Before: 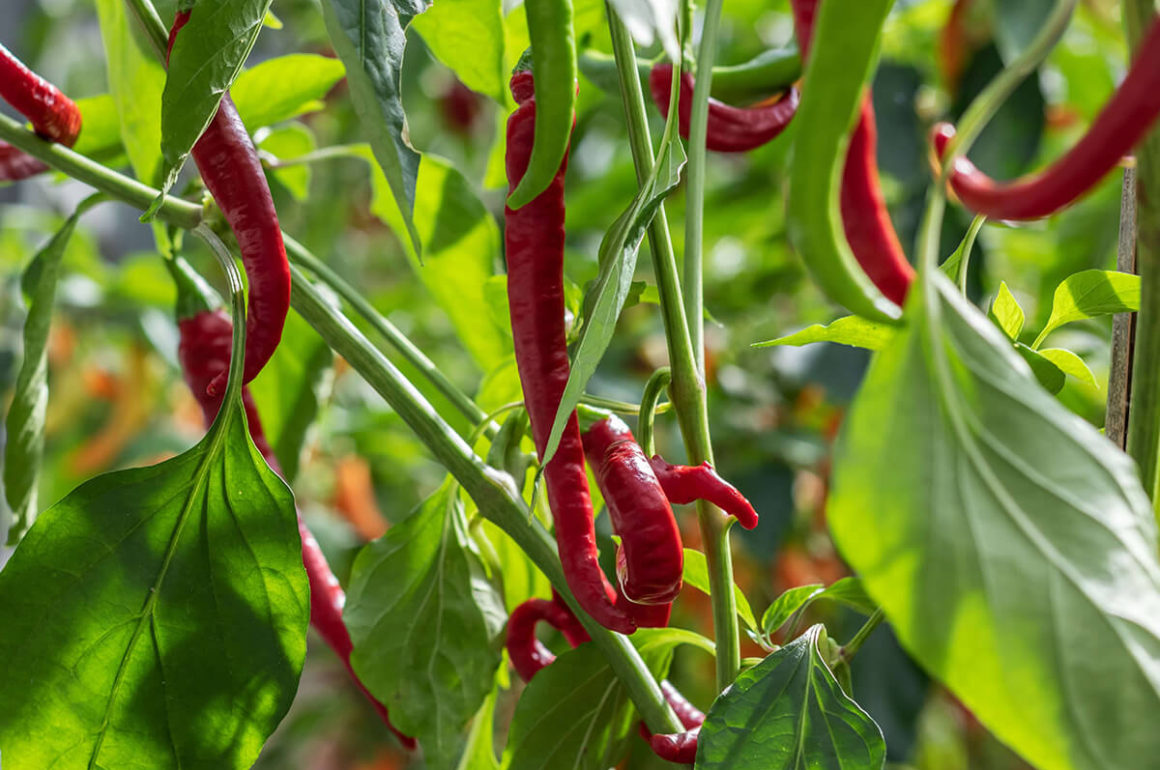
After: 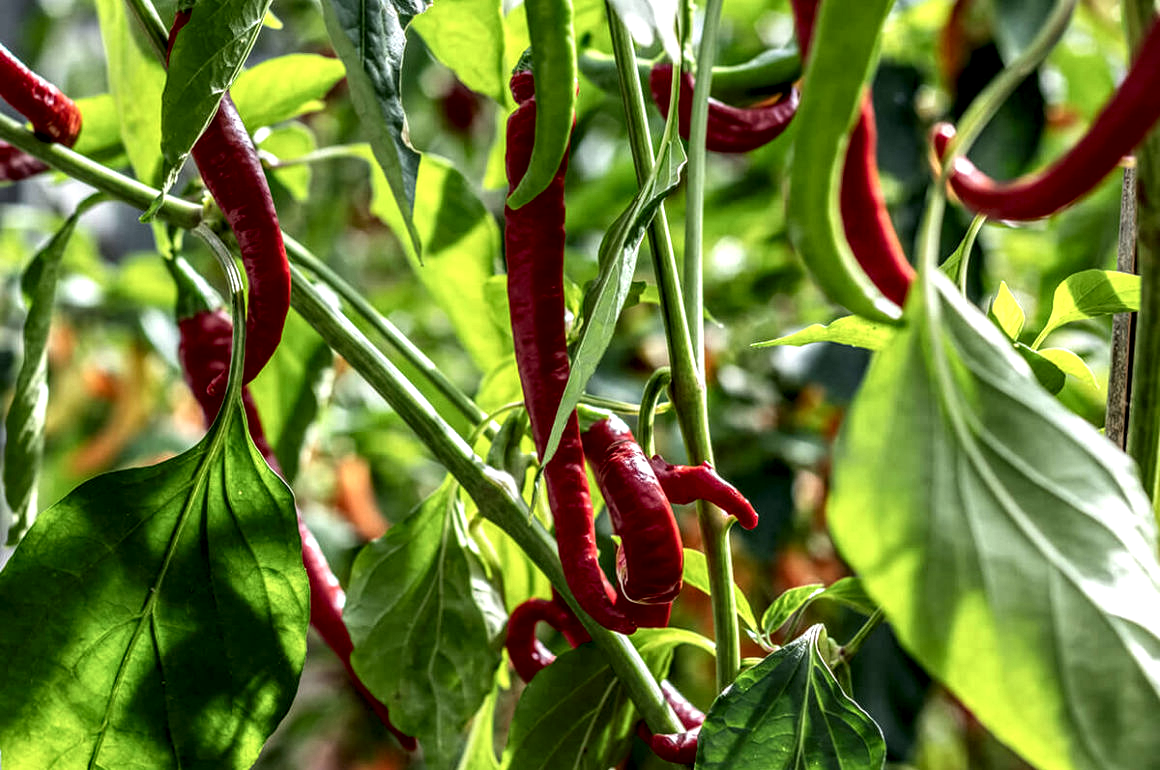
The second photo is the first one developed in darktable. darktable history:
local contrast: highlights 60%, shadows 61%, detail 160%
tone curve: curves: ch0 [(0, 0) (0.003, 0) (0.011, 0.001) (0.025, 0.003) (0.044, 0.004) (0.069, 0.007) (0.1, 0.01) (0.136, 0.033) (0.177, 0.082) (0.224, 0.141) (0.277, 0.208) (0.335, 0.282) (0.399, 0.363) (0.468, 0.451) (0.543, 0.545) (0.623, 0.647) (0.709, 0.756) (0.801, 0.87) (0.898, 0.972) (1, 1)], color space Lab, independent channels, preserve colors none
